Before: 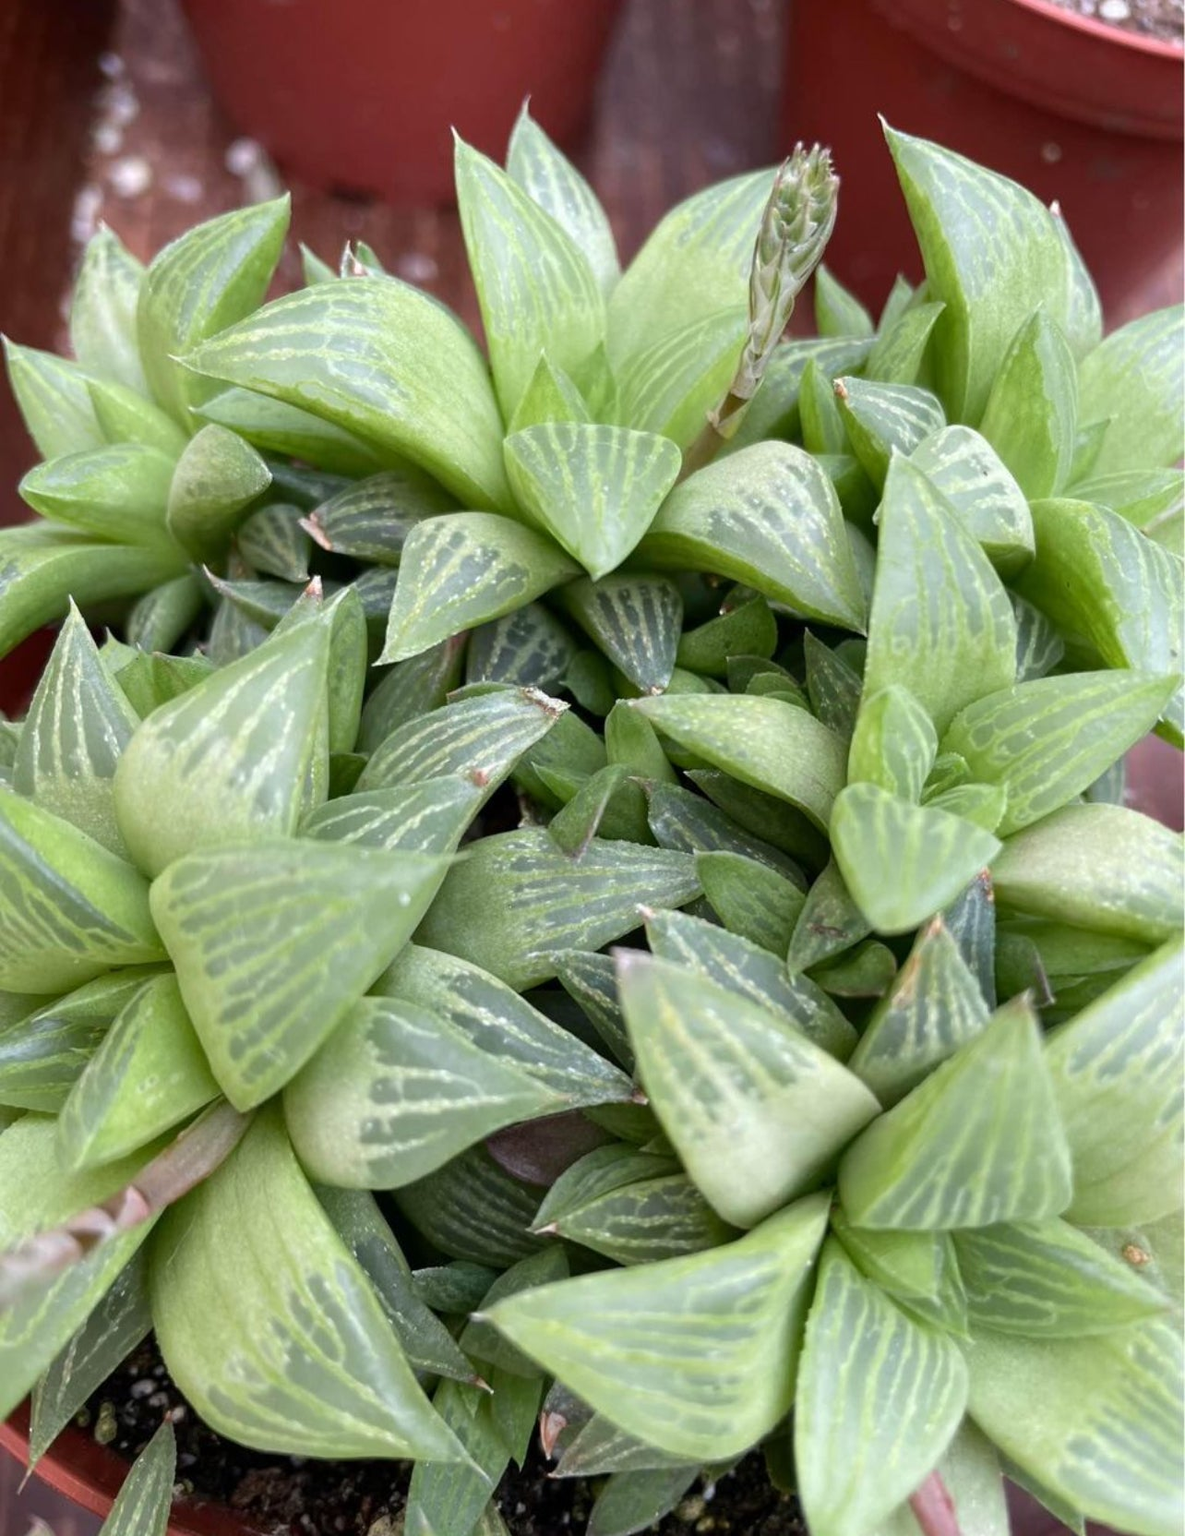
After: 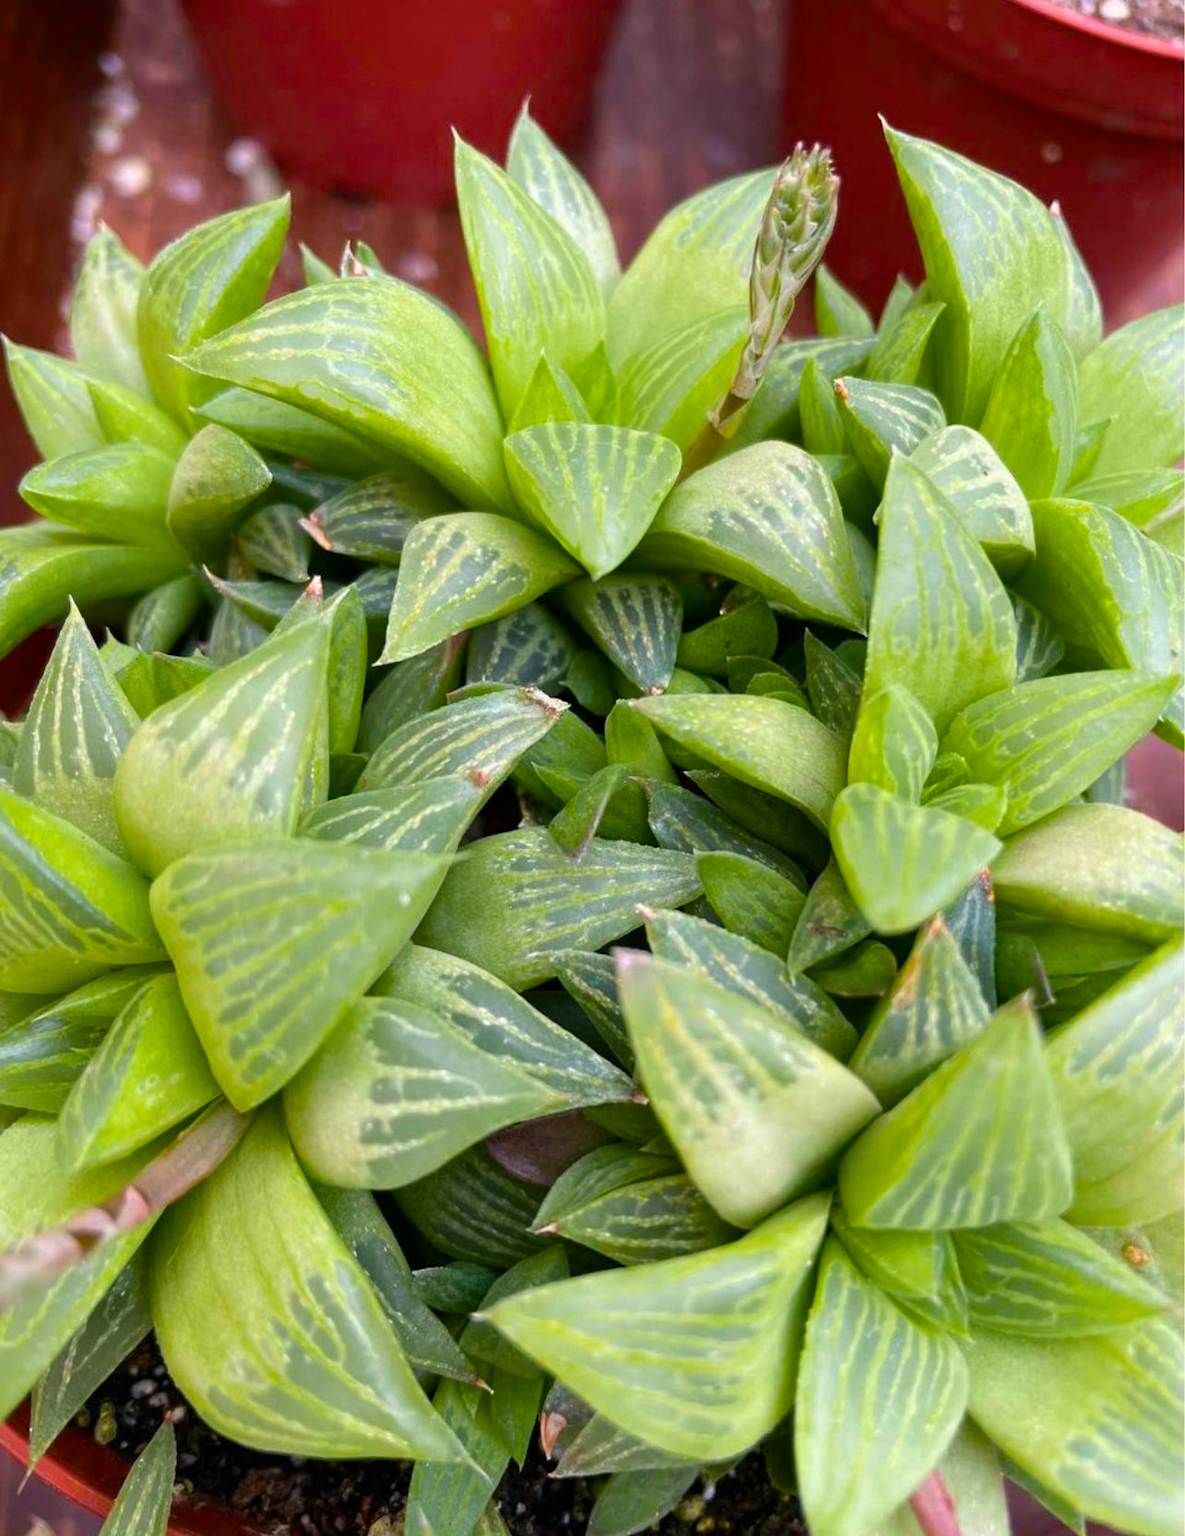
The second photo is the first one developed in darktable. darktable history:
color balance rgb: highlights gain › chroma 1.731%, highlights gain › hue 55.78°, linear chroma grading › global chroma 9.03%, perceptual saturation grading › global saturation 30.291%, global vibrance 30.202%
